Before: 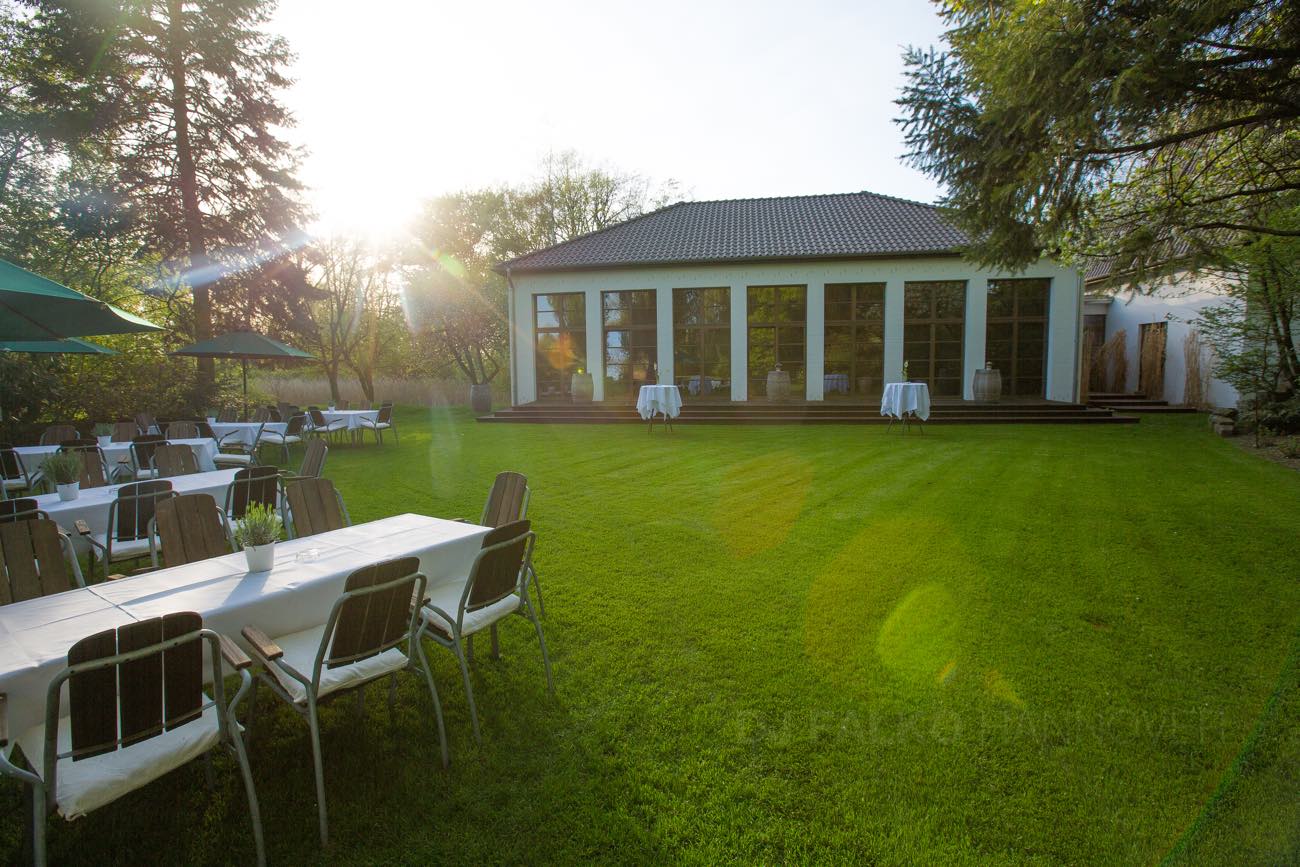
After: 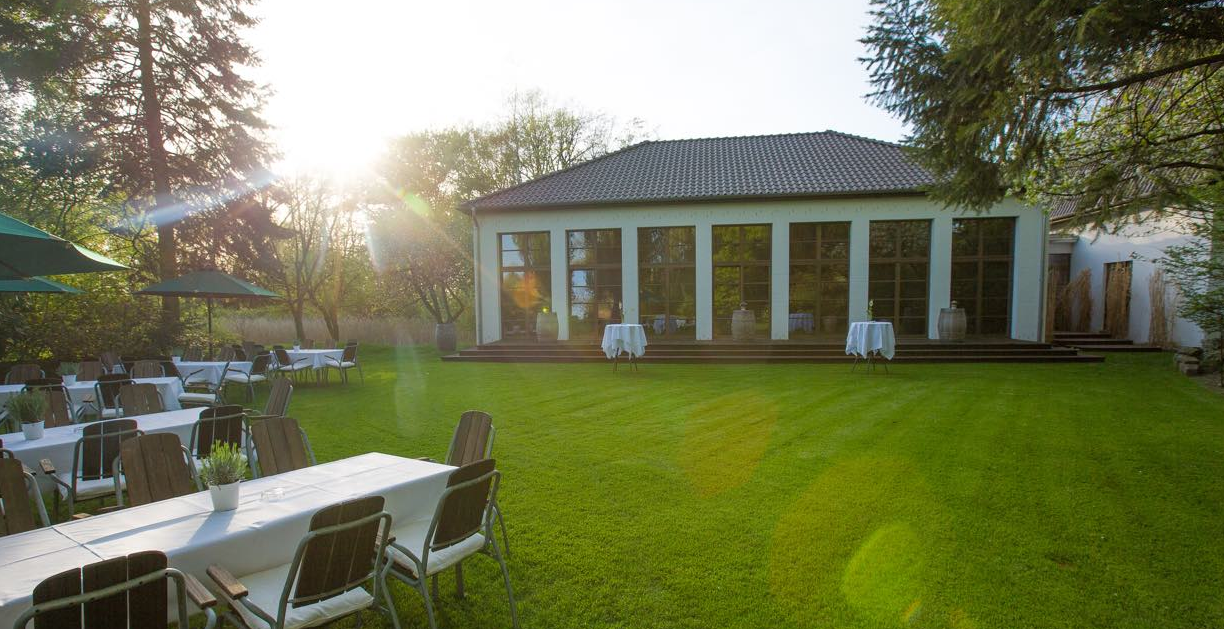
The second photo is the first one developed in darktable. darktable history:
crop: left 2.717%, top 7.063%, right 3.062%, bottom 20.277%
